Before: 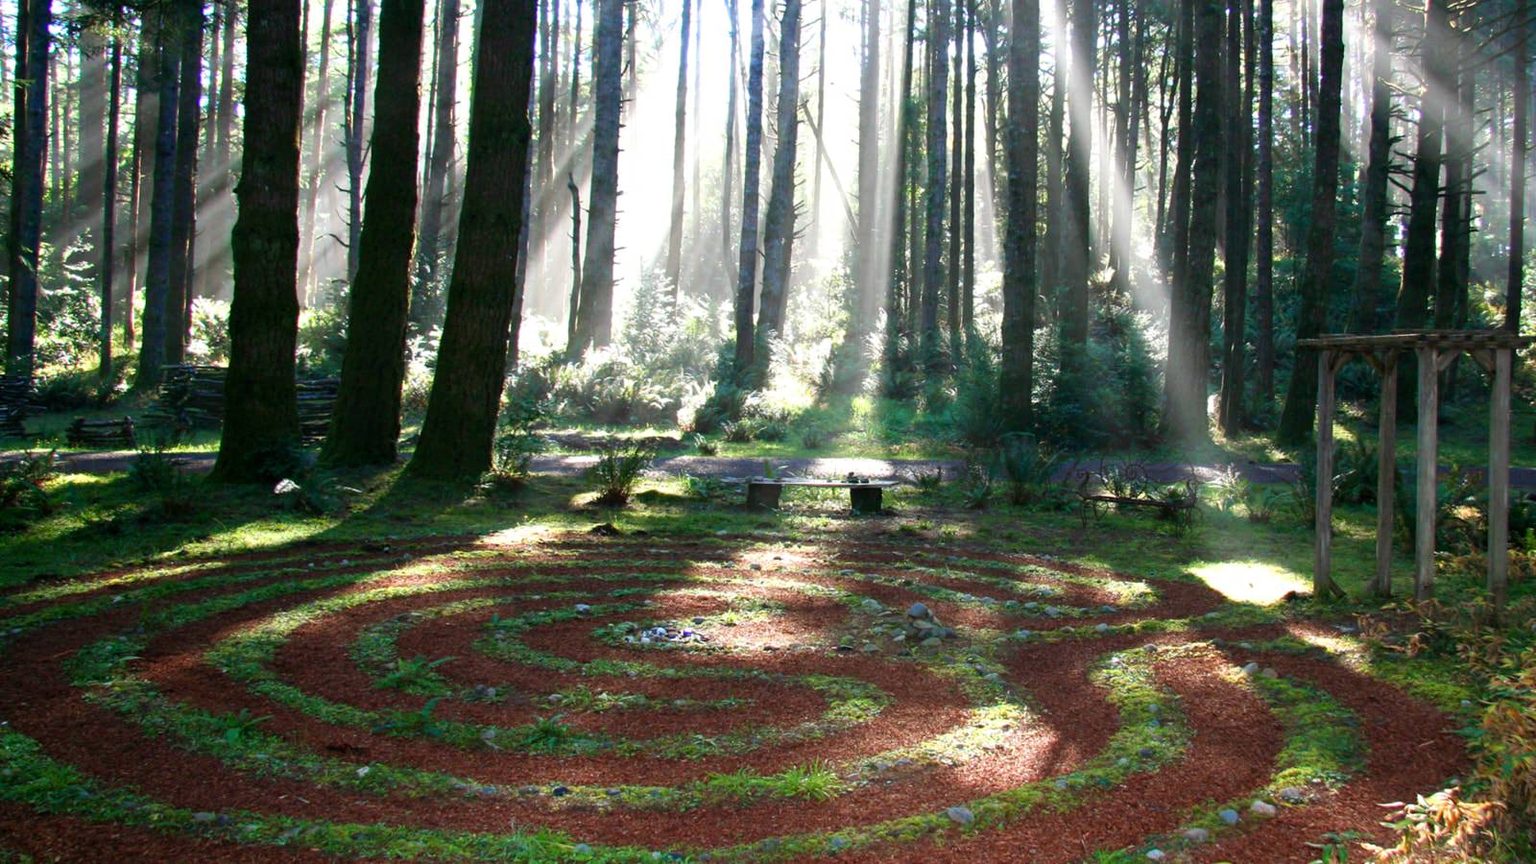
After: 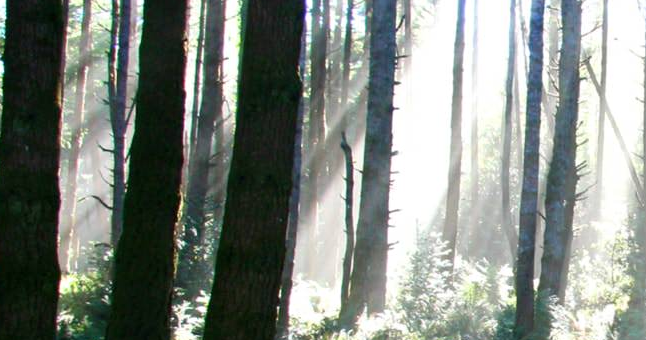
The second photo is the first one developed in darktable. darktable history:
crop: left 15.691%, top 5.422%, right 43.903%, bottom 56.79%
